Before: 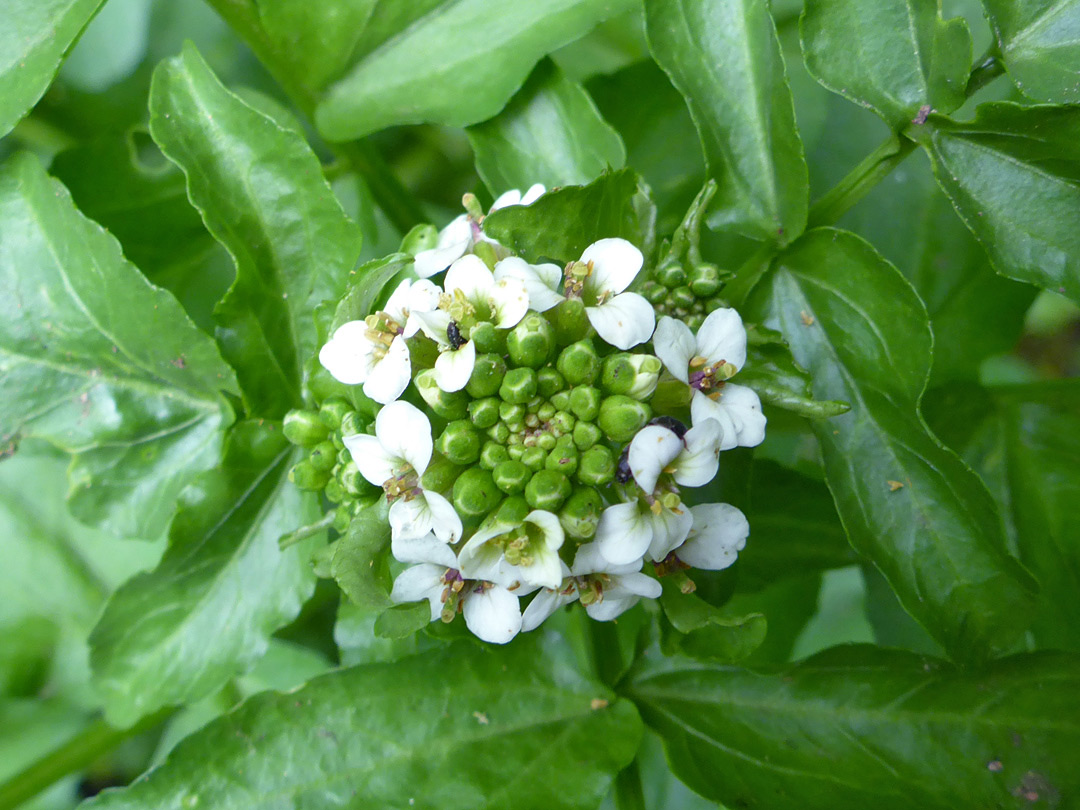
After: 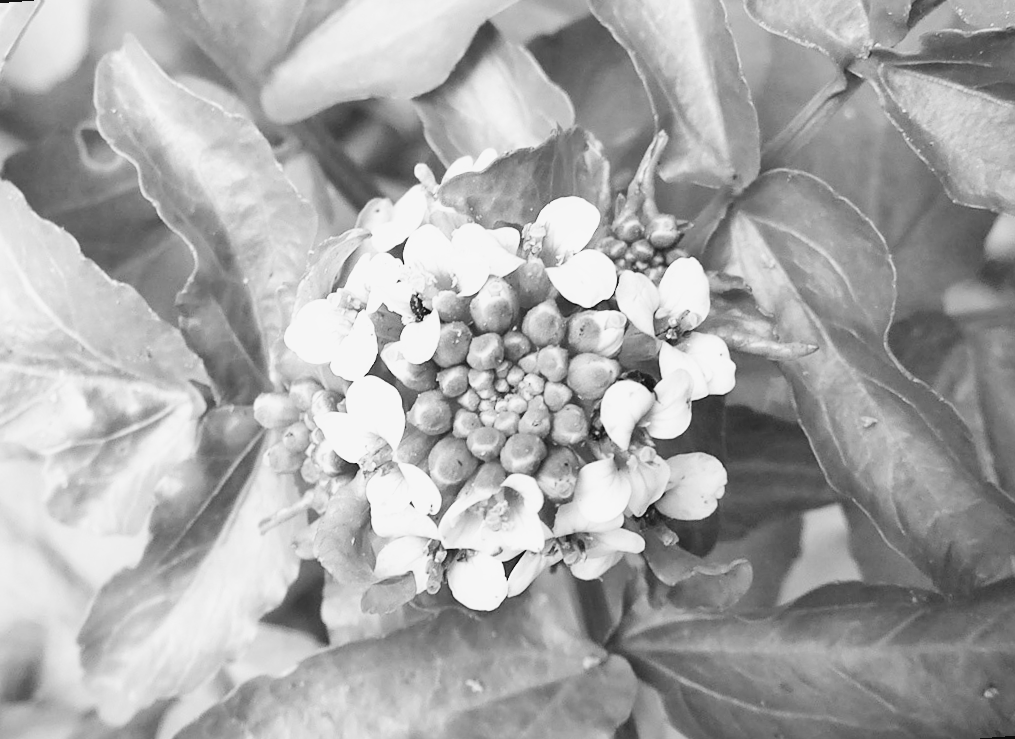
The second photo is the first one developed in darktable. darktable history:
rotate and perspective: rotation -4.57°, crop left 0.054, crop right 0.944, crop top 0.087, crop bottom 0.914
contrast brightness saturation: contrast -0.05, saturation -0.41
sharpen: amount 0.2
white balance: red 0.98, blue 1.61
shadows and highlights: shadows -88.03, highlights -35.45, shadows color adjustment 99.15%, highlights color adjustment 0%, soften with gaussian
base curve: curves: ch0 [(0, 0.003) (0.001, 0.002) (0.006, 0.004) (0.02, 0.022) (0.048, 0.086) (0.094, 0.234) (0.162, 0.431) (0.258, 0.629) (0.385, 0.8) (0.548, 0.918) (0.751, 0.988) (1, 1)], preserve colors none
monochrome: on, module defaults
